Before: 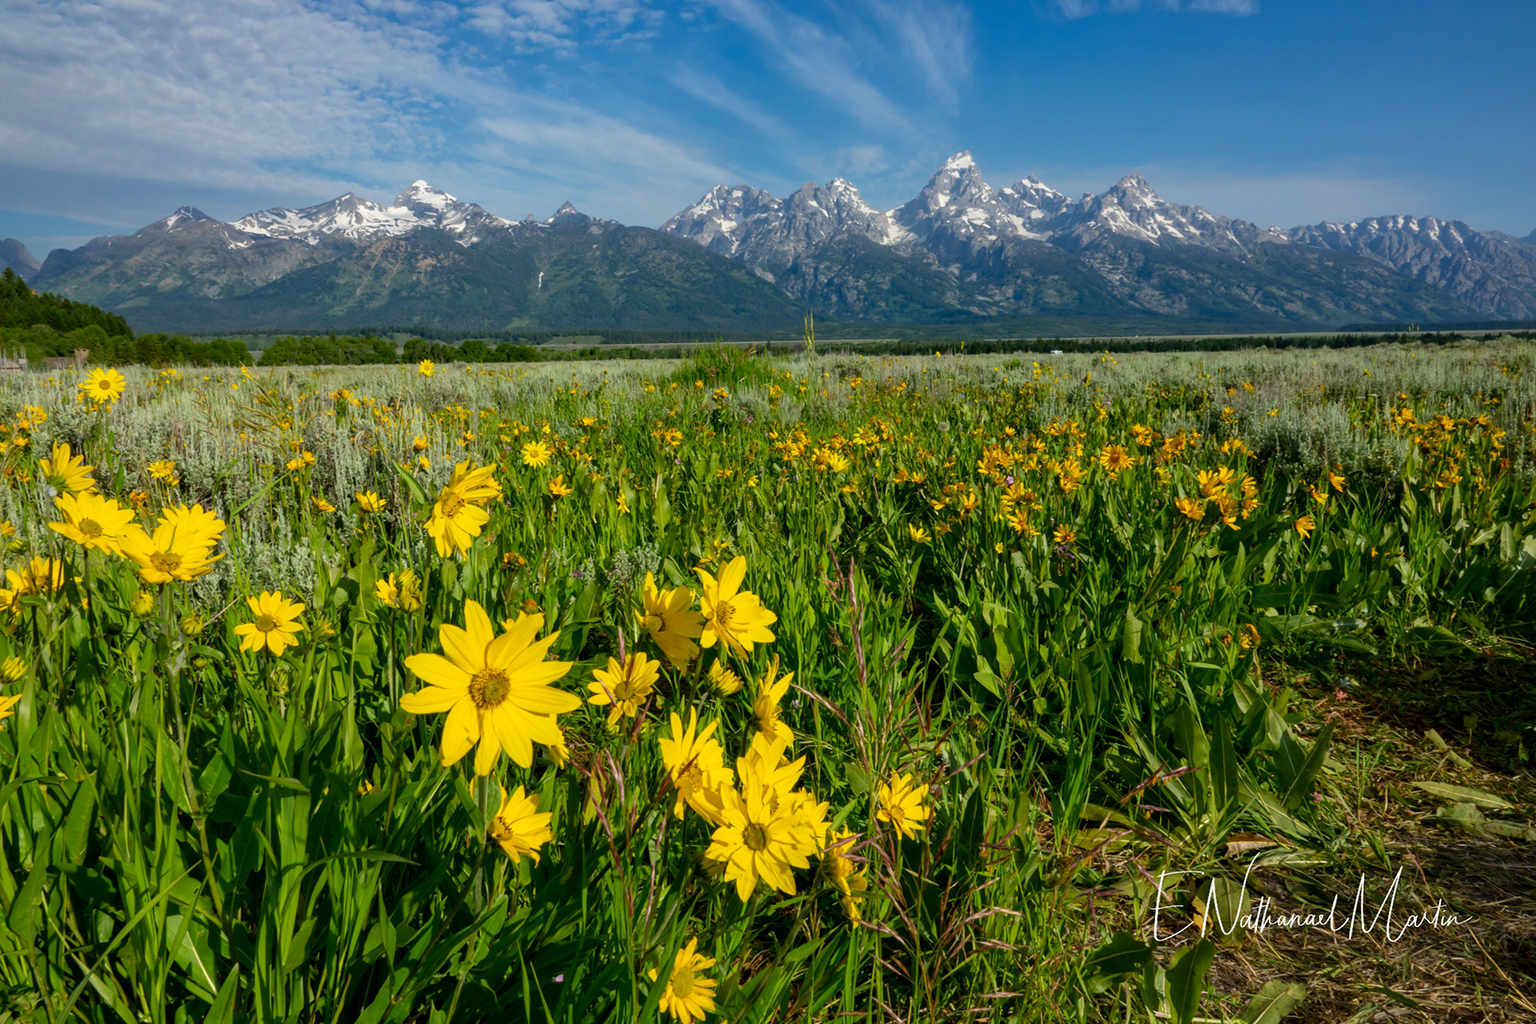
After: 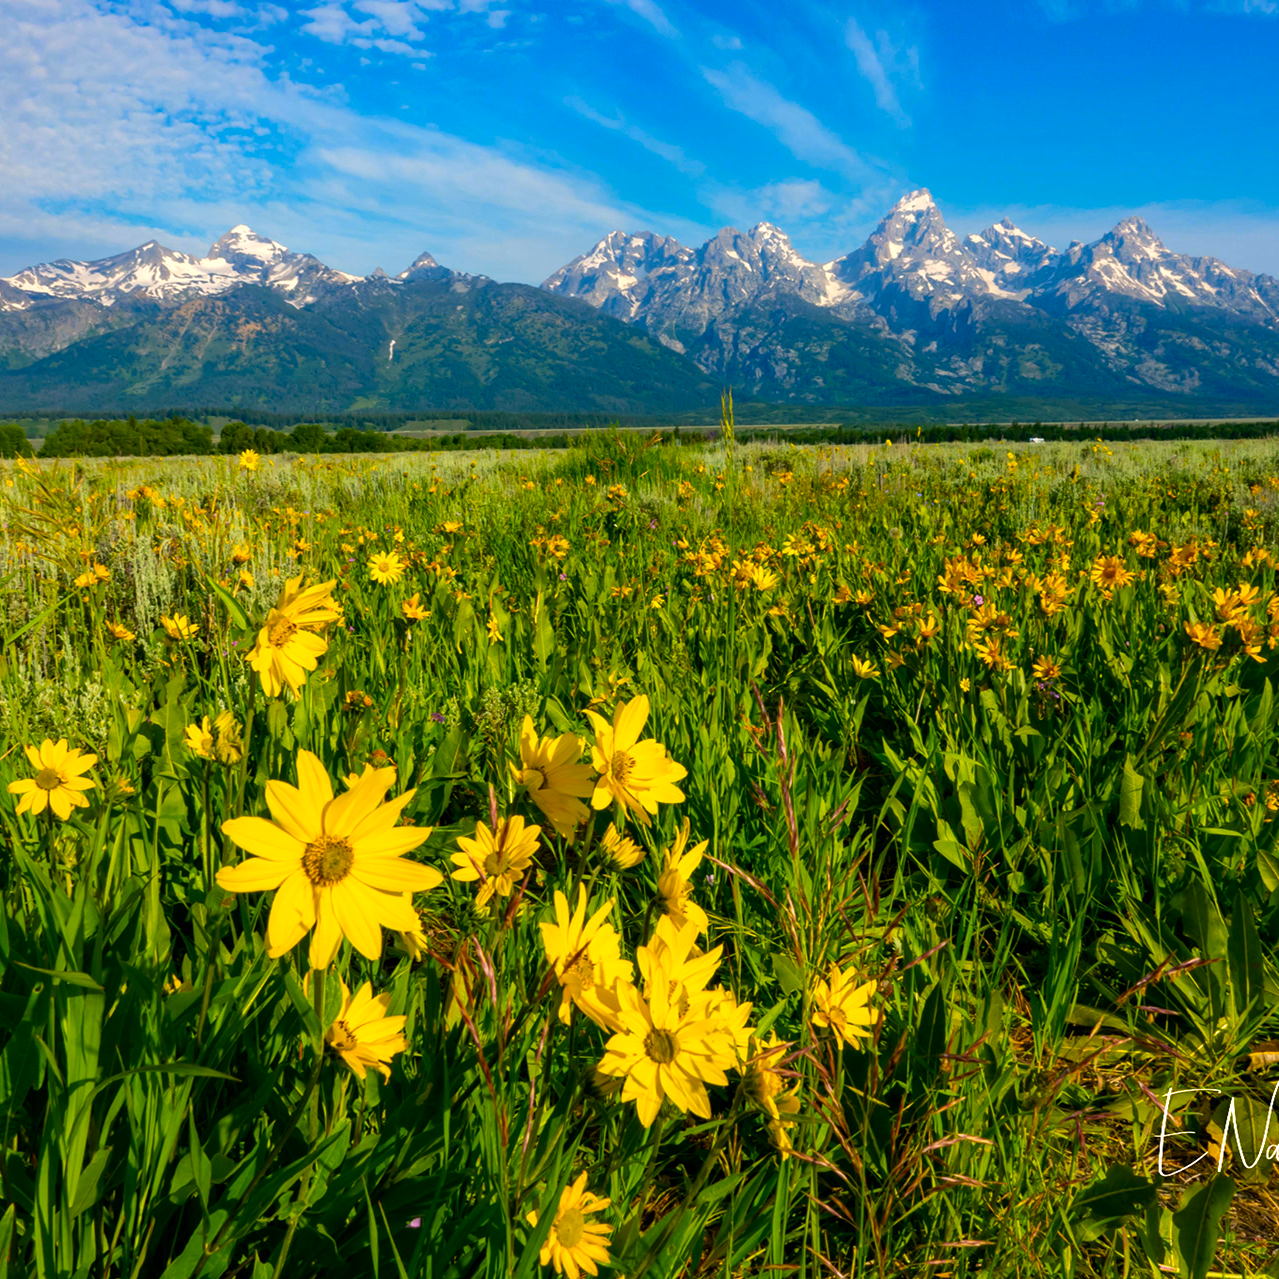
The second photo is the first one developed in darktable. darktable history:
crop and rotate: left 14.834%, right 18.503%
color balance rgb: highlights gain › chroma 3.101%, highlights gain › hue 60.27°, perceptual saturation grading › global saturation 42.471%, perceptual brilliance grading › highlights 9.431%, perceptual brilliance grading › mid-tones 5.227%, global vibrance 29.62%
color zones: curves: ch0 [(0.068, 0.464) (0.25, 0.5) (0.48, 0.508) (0.75, 0.536) (0.886, 0.476) (0.967, 0.456)]; ch1 [(0.066, 0.456) (0.25, 0.5) (0.616, 0.508) (0.746, 0.56) (0.934, 0.444)]
